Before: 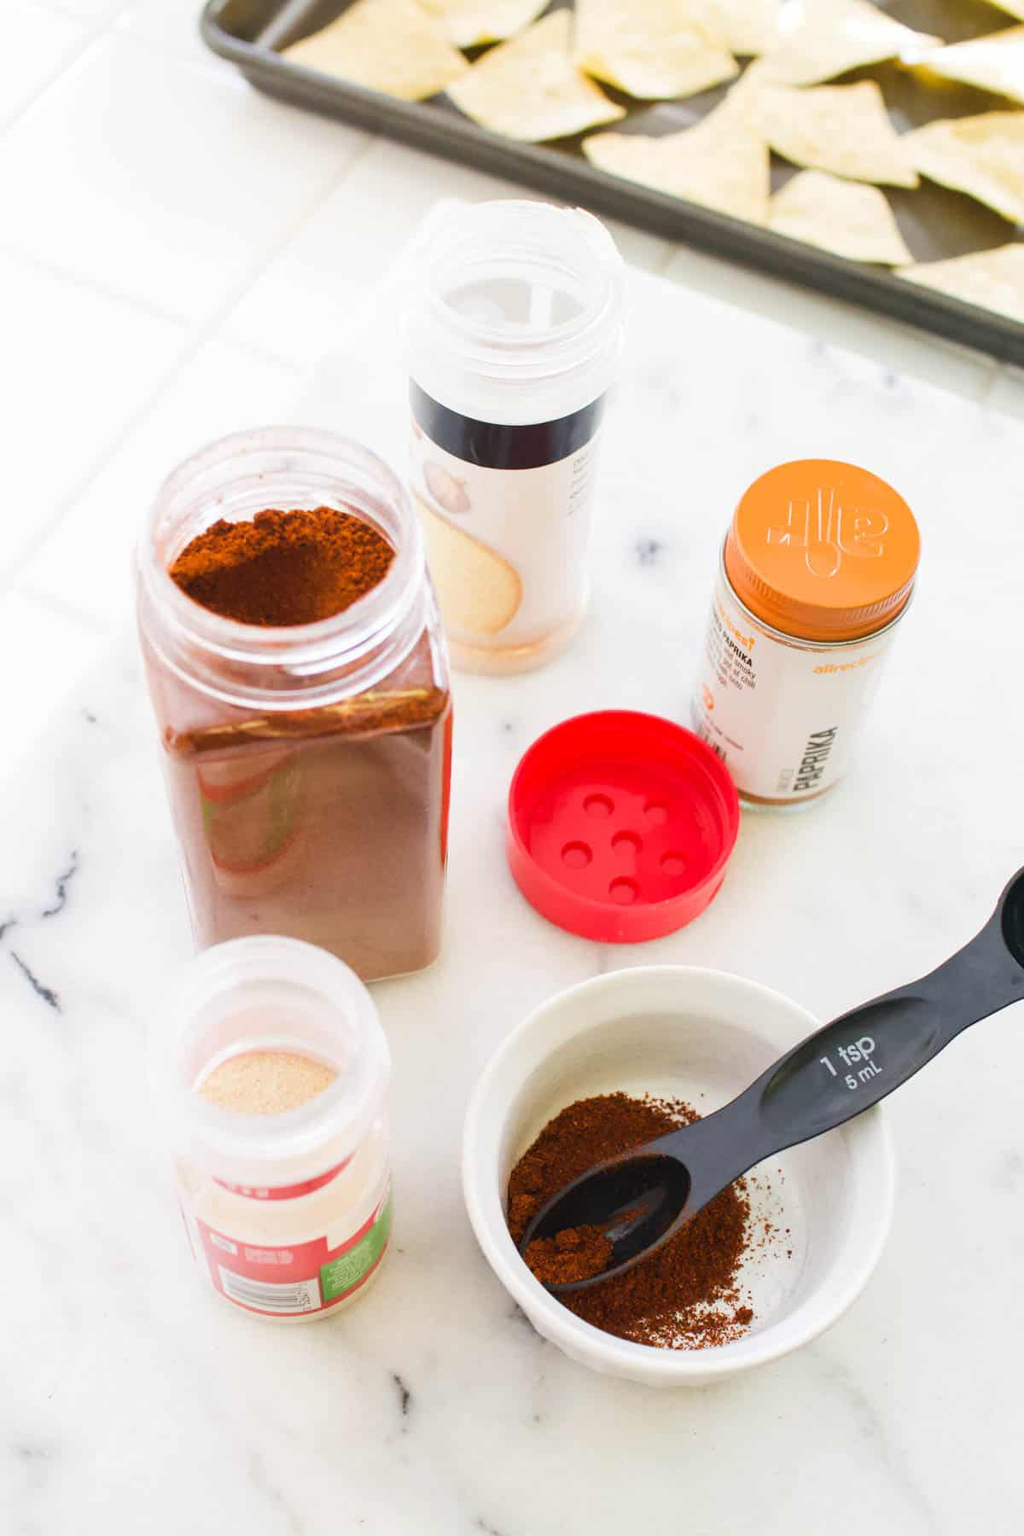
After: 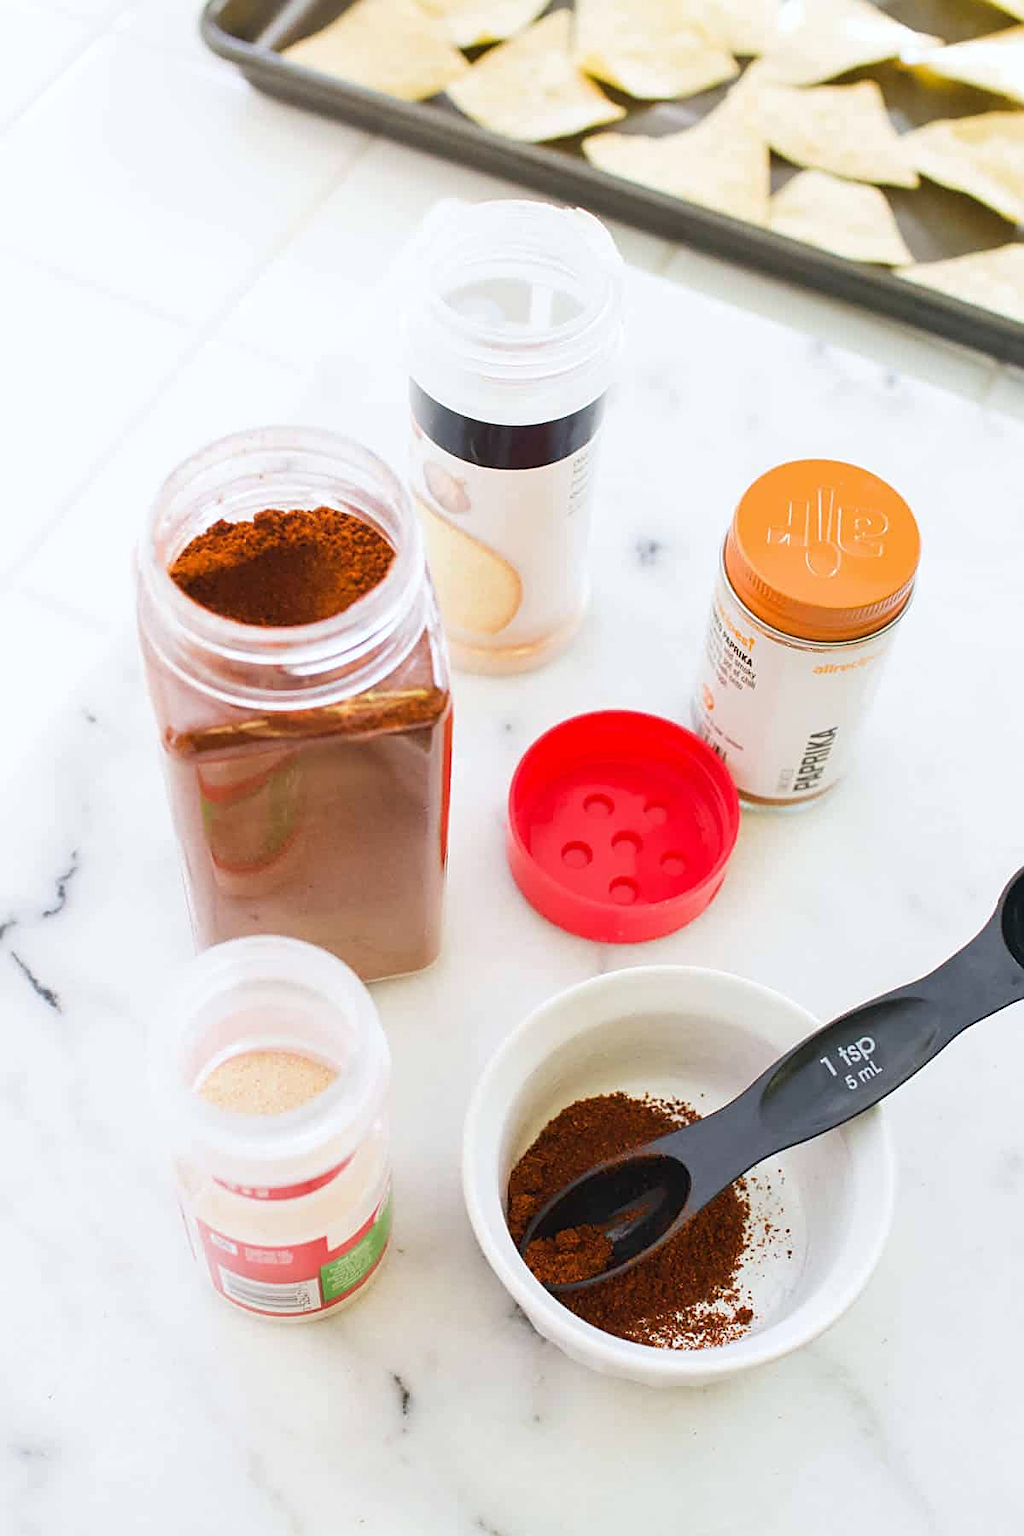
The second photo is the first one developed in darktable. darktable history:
tone equalizer: on, module defaults
sharpen: on, module defaults
white balance: red 0.988, blue 1.017
